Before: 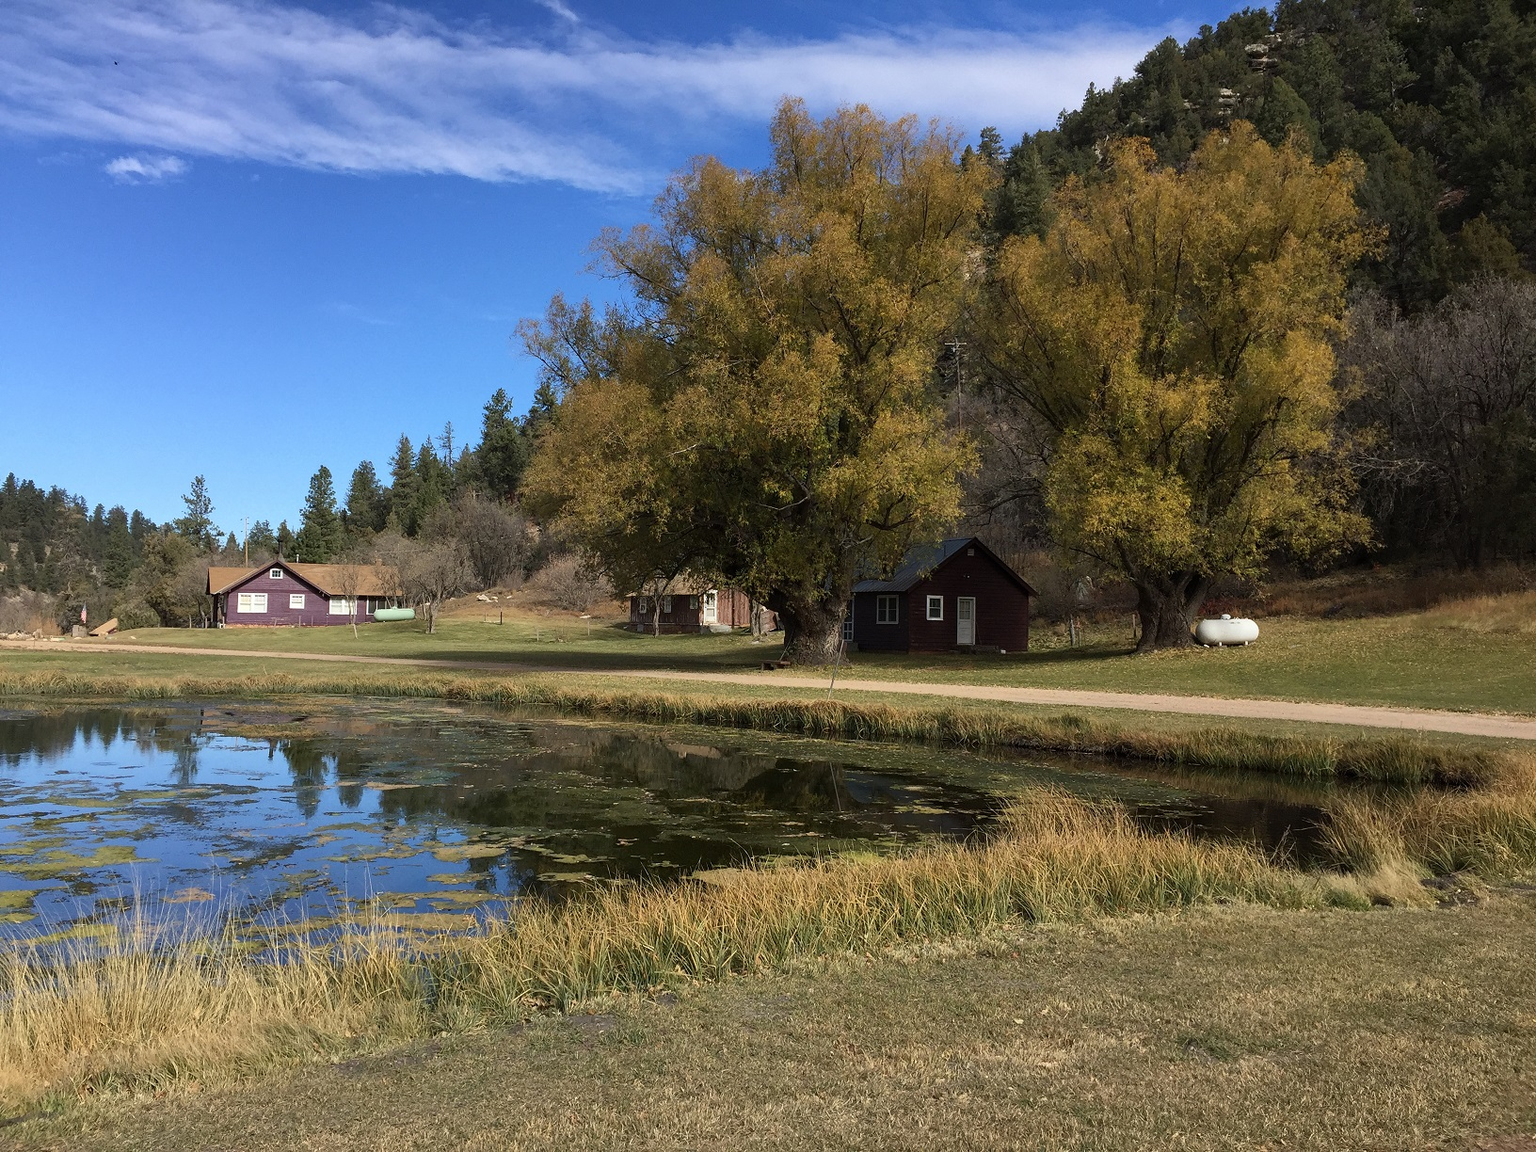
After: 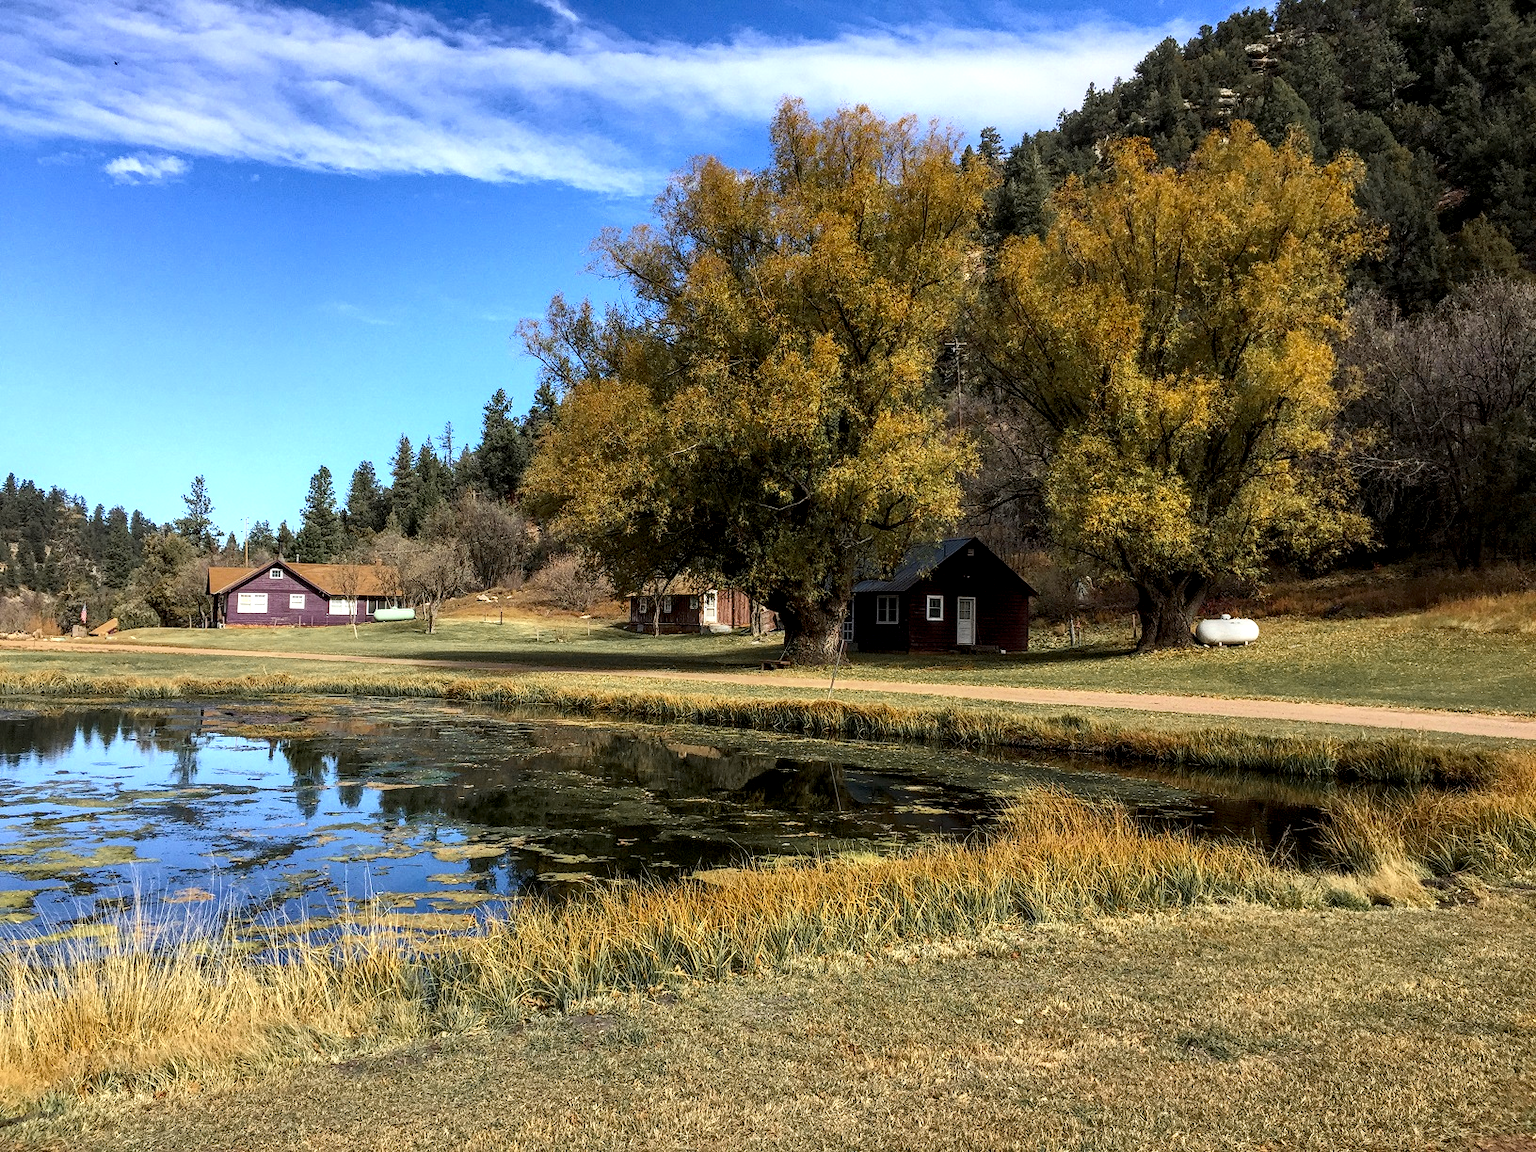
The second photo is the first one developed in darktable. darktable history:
contrast brightness saturation: contrast 0.2, brightness 0.16, saturation 0.22
color zones: curves: ch0 [(0.11, 0.396) (0.195, 0.36) (0.25, 0.5) (0.303, 0.412) (0.357, 0.544) (0.75, 0.5) (0.967, 0.328)]; ch1 [(0, 0.468) (0.112, 0.512) (0.202, 0.6) (0.25, 0.5) (0.307, 0.352) (0.357, 0.544) (0.75, 0.5) (0.963, 0.524)]
local contrast: detail 160%
